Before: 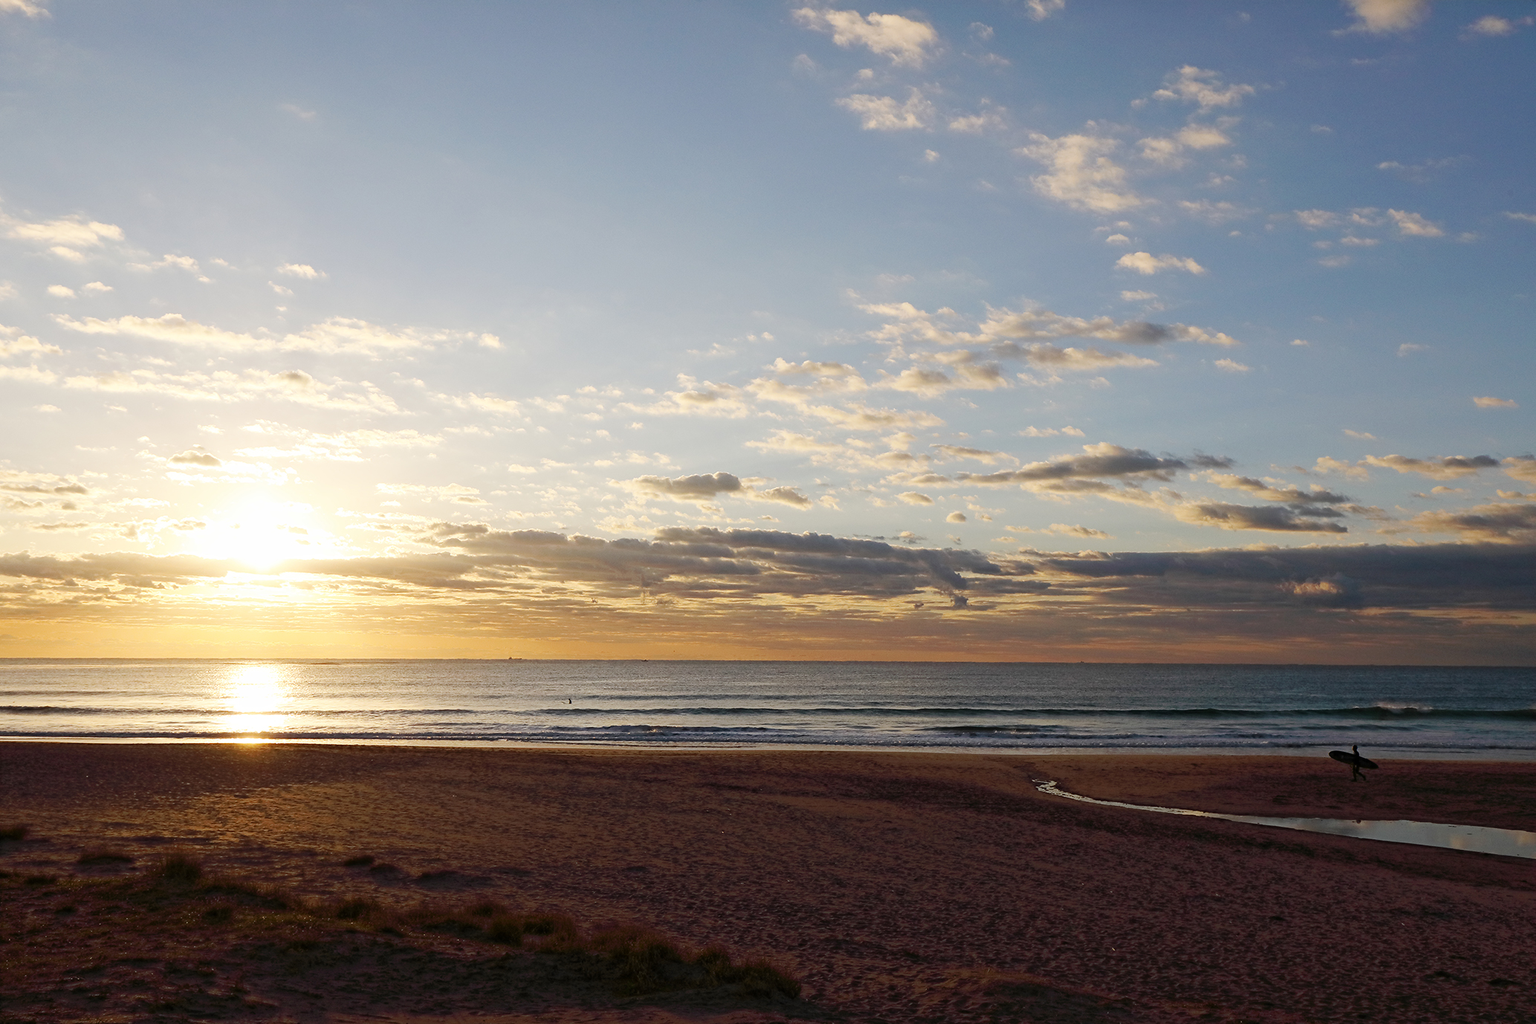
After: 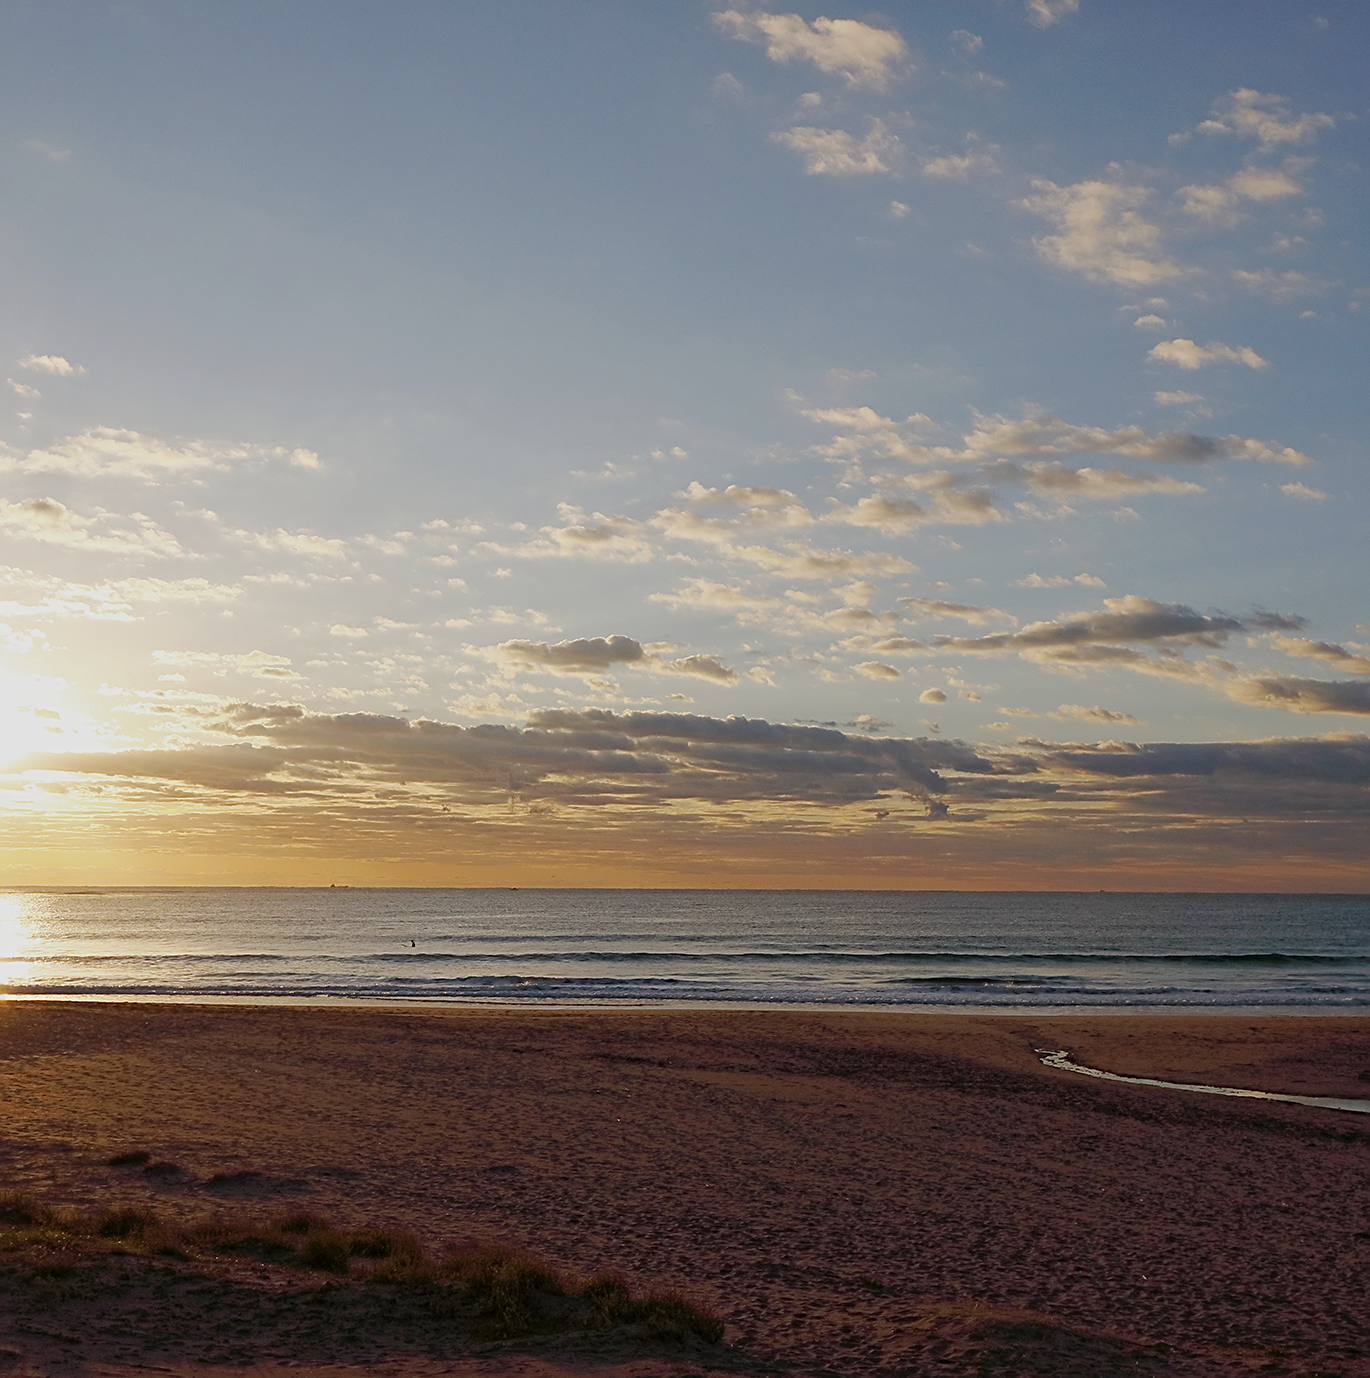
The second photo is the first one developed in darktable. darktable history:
contrast brightness saturation: saturation -0.051
crop: left 17.14%, right 16.56%
sharpen: on, module defaults
tone equalizer: -8 EV 0.22 EV, -7 EV 0.422 EV, -6 EV 0.381 EV, -5 EV 0.233 EV, -3 EV -0.245 EV, -2 EV -0.436 EV, -1 EV -0.421 EV, +0 EV -0.276 EV, edges refinement/feathering 500, mask exposure compensation -1.57 EV, preserve details no
